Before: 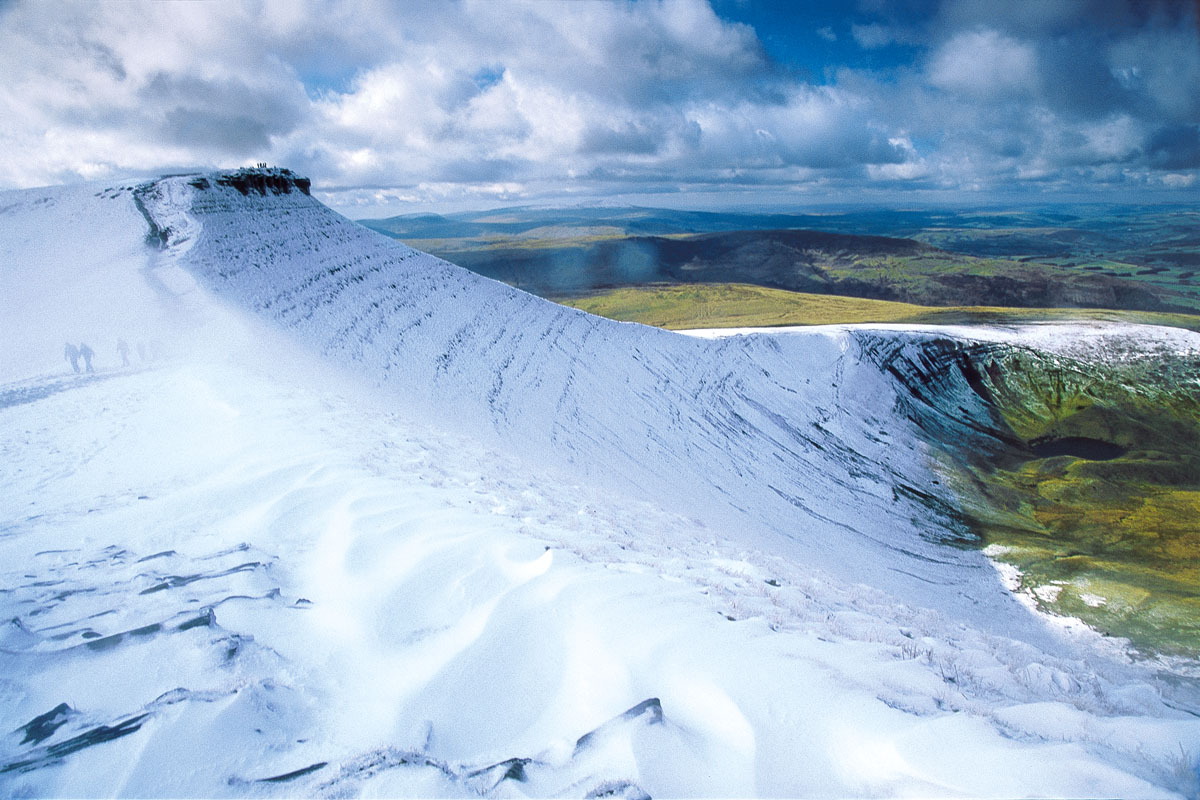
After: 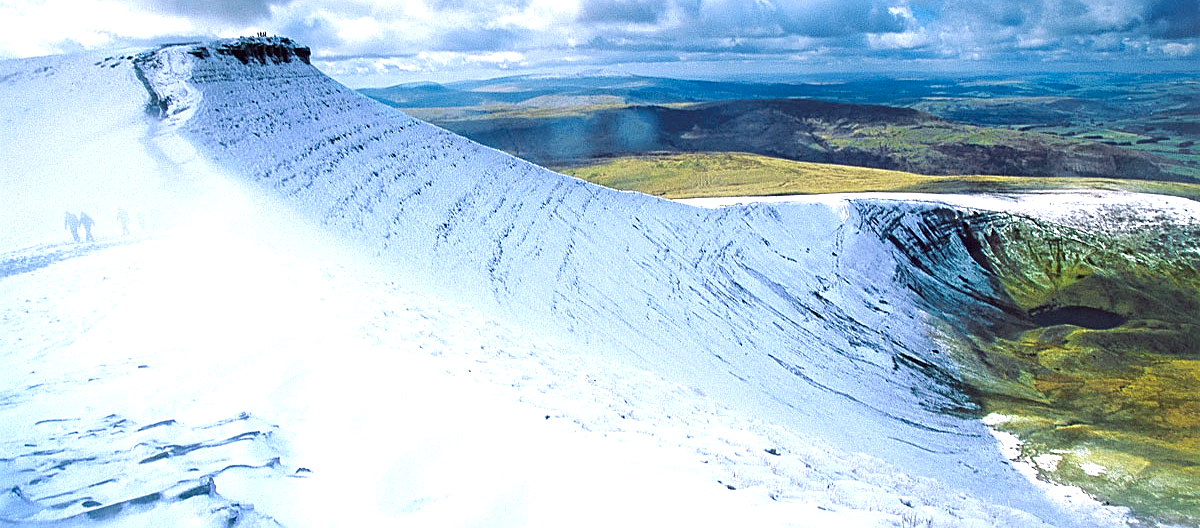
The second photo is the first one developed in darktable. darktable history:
haze removal: compatibility mode true, adaptive false
sharpen: on, module defaults
exposure: exposure 0.604 EV, compensate highlight preservation false
crop: top 16.39%, bottom 16.752%
